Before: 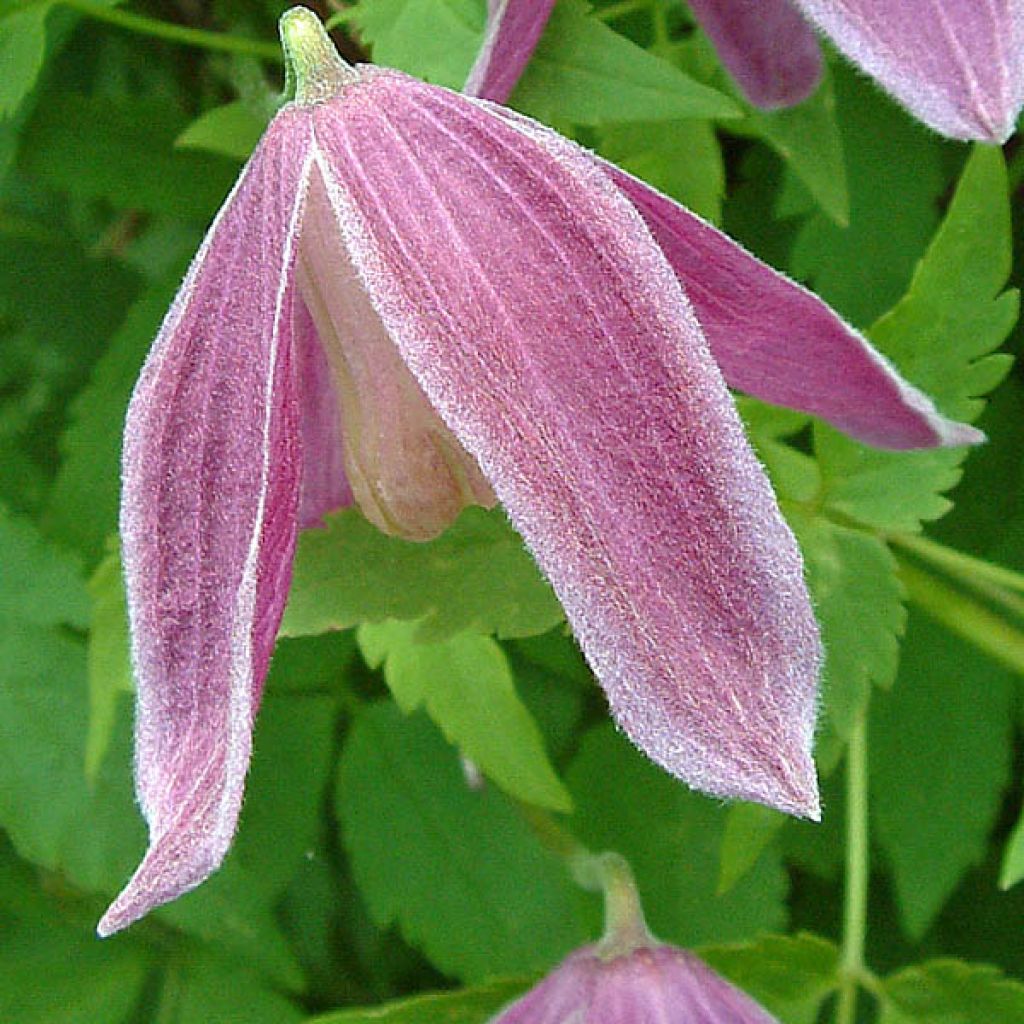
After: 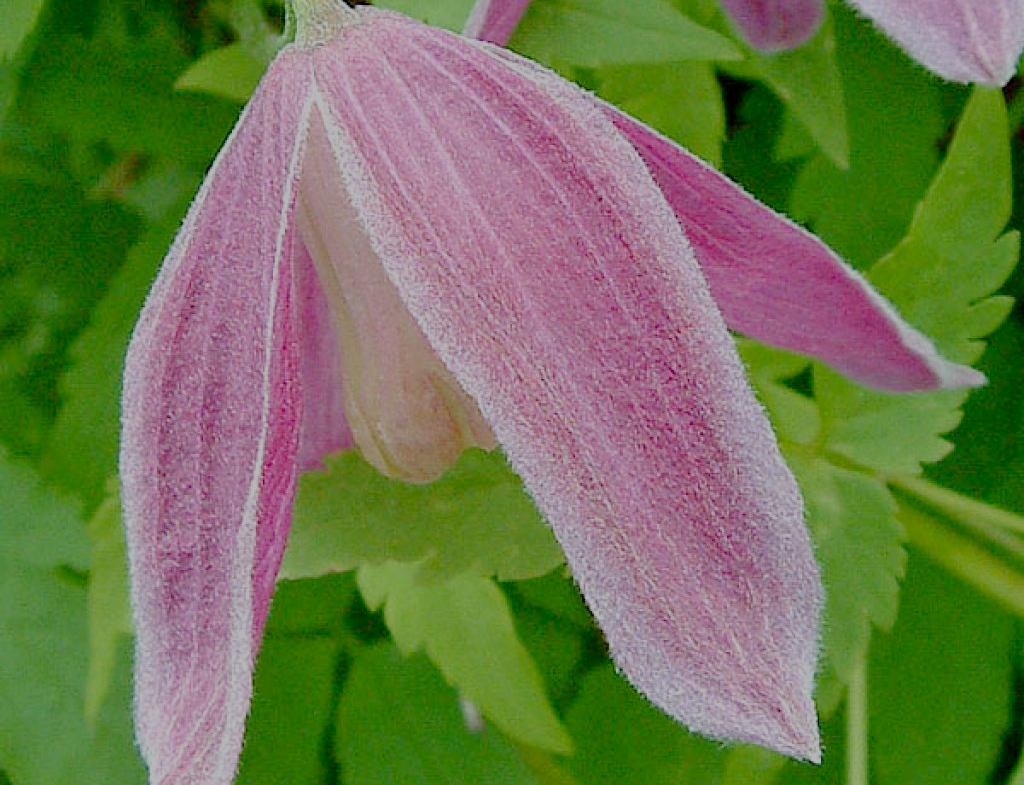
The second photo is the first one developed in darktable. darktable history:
crop: top 5.667%, bottom 17.637%
filmic rgb: black relative exposure -7 EV, white relative exposure 6 EV, threshold 3 EV, target black luminance 0%, hardness 2.73, latitude 61.22%, contrast 0.691, highlights saturation mix 10%, shadows ↔ highlights balance -0.073%, preserve chrominance no, color science v4 (2020), iterations of high-quality reconstruction 10, contrast in shadows soft, contrast in highlights soft, enable highlight reconstruction true
